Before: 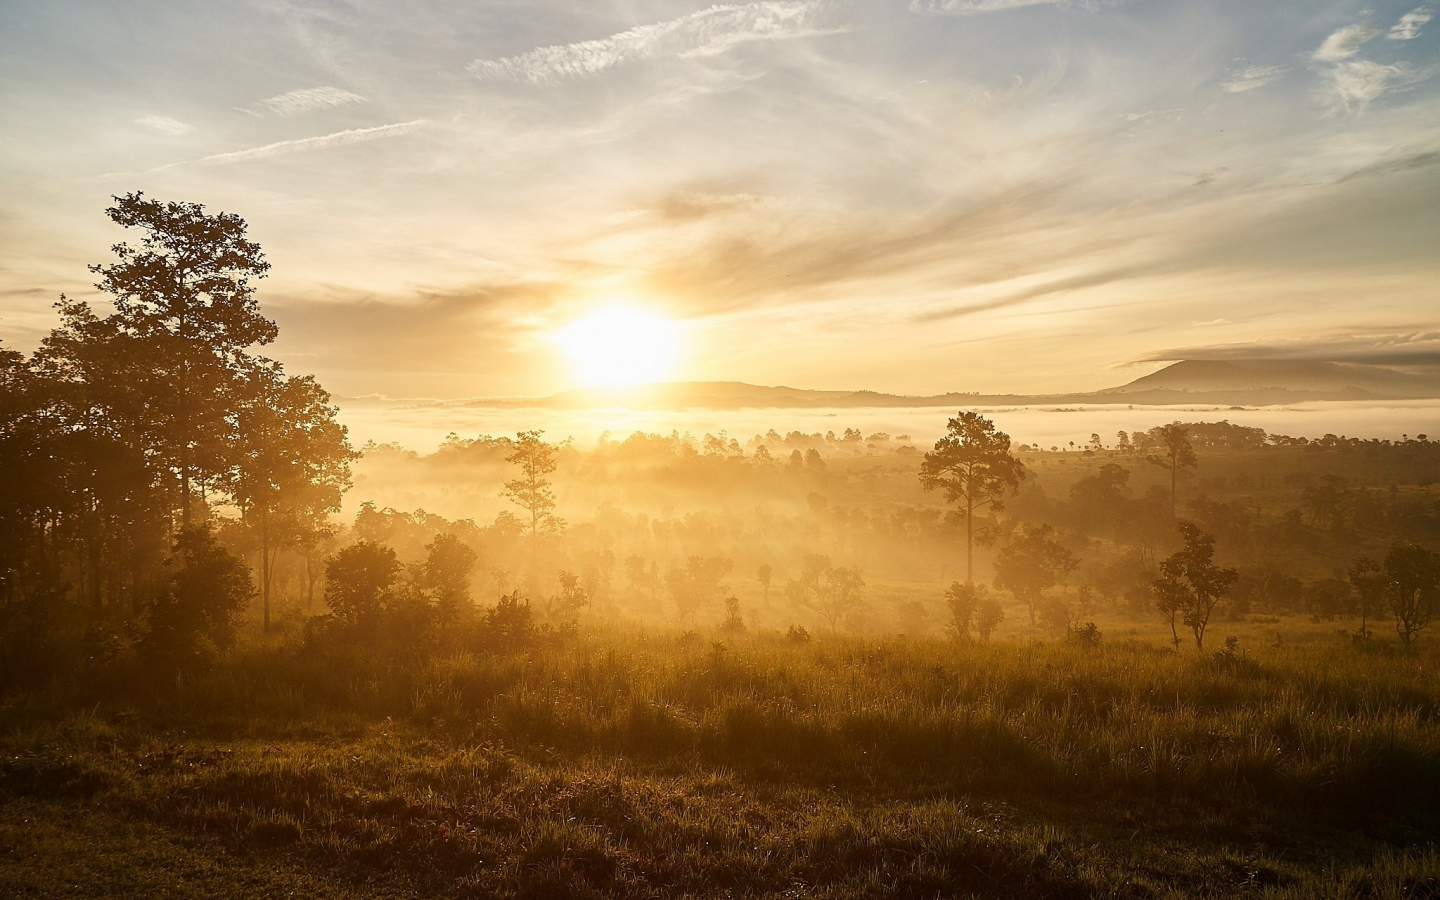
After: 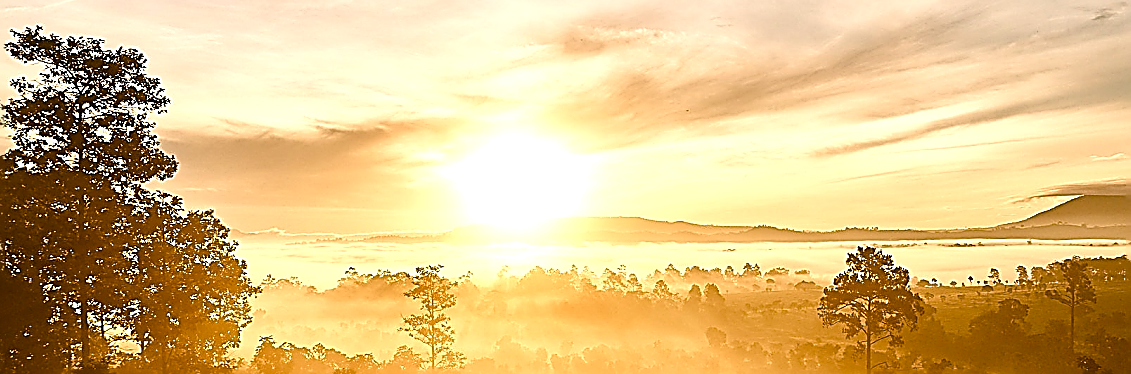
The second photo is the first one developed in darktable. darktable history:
crop: left 7.036%, top 18.398%, right 14.379%, bottom 40.043%
sharpen: amount 2
local contrast: mode bilateral grid, contrast 25, coarseness 50, detail 123%, midtone range 0.2
color balance rgb: shadows lift › chroma 1%, shadows lift › hue 217.2°, power › hue 310.8°, highlights gain › chroma 2%, highlights gain › hue 44.4°, global offset › luminance 0.25%, global offset › hue 171.6°, perceptual saturation grading › global saturation 14.09%, perceptual saturation grading › highlights -30%, perceptual saturation grading › shadows 50.67%, global vibrance 25%, contrast 20%
